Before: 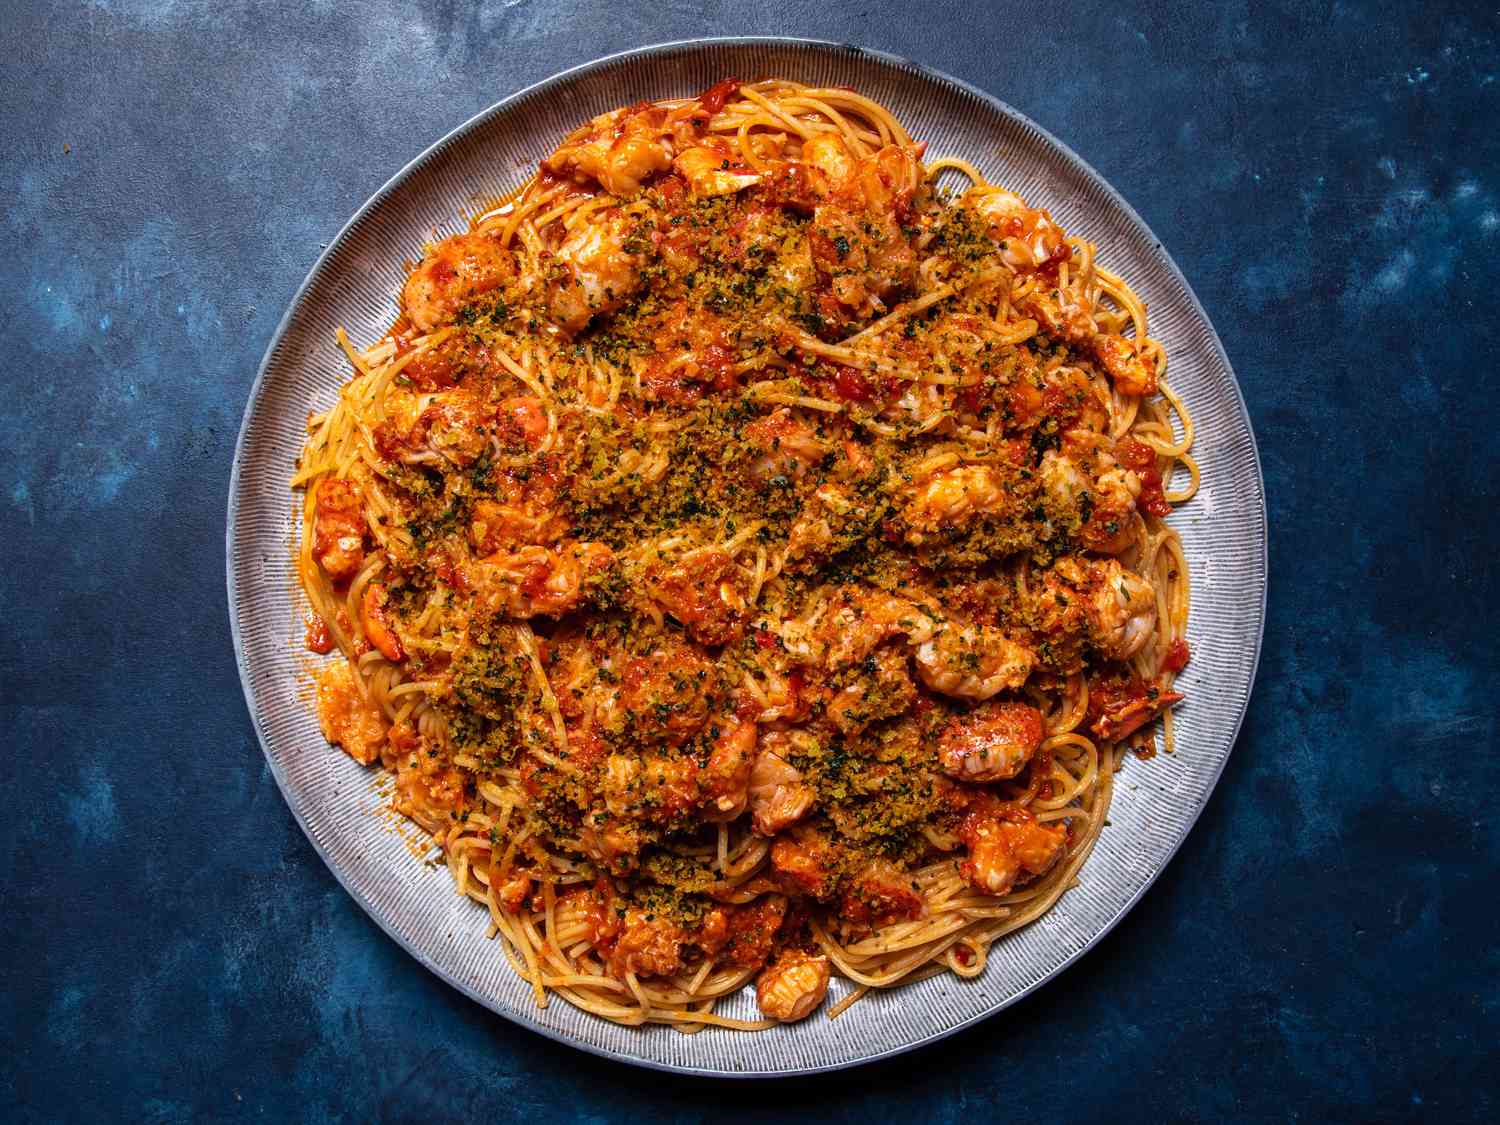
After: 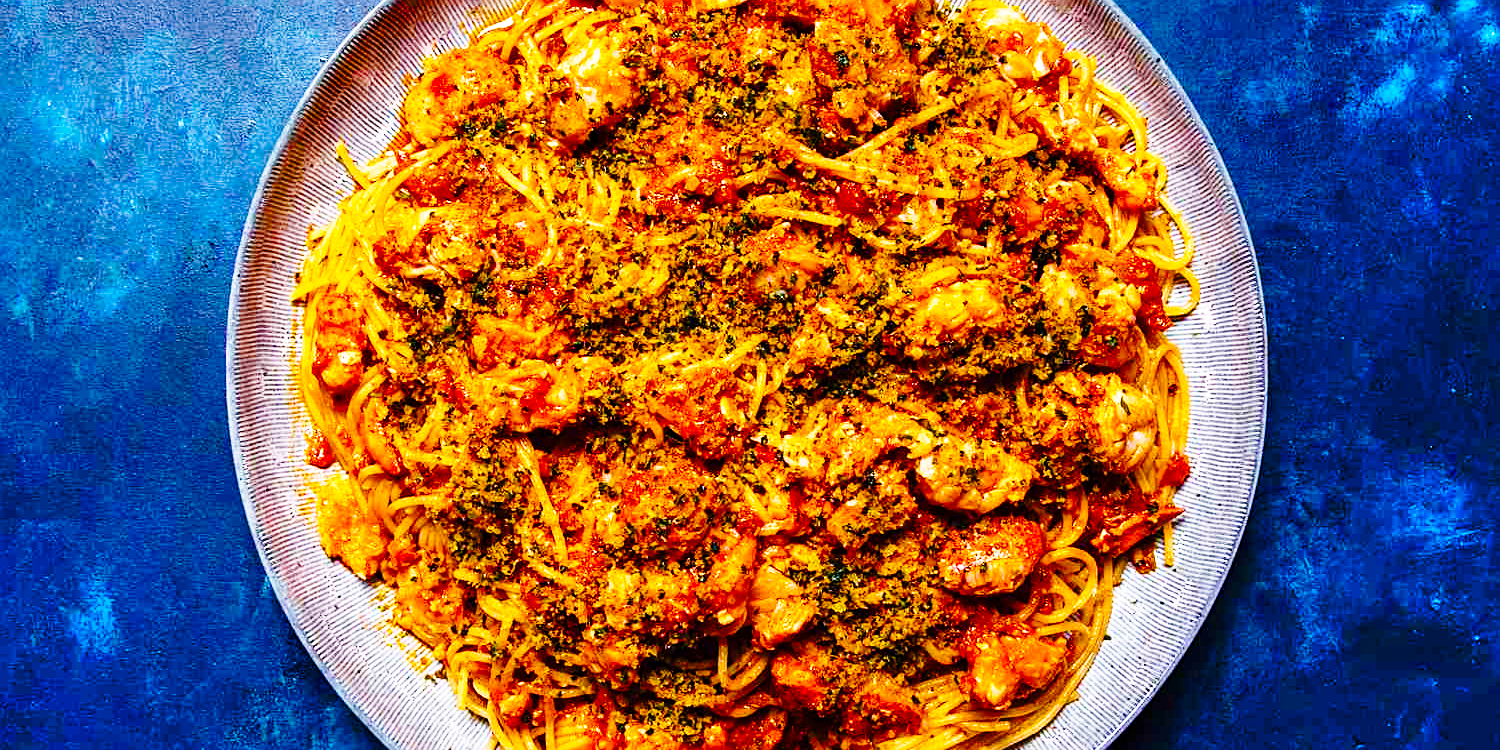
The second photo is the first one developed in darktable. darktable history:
sharpen: on, module defaults
crop: top 16.589%, bottom 16.711%
base curve: curves: ch0 [(0, 0) (0.028, 0.03) (0.105, 0.232) (0.387, 0.748) (0.754, 0.968) (1, 1)], preserve colors none
color balance rgb: linear chroma grading › global chroma 15.152%, perceptual saturation grading › global saturation 20%, perceptual saturation grading › highlights -25.368%, perceptual saturation grading › shadows 24.604%, global vibrance 42.967%
shadows and highlights: low approximation 0.01, soften with gaussian
